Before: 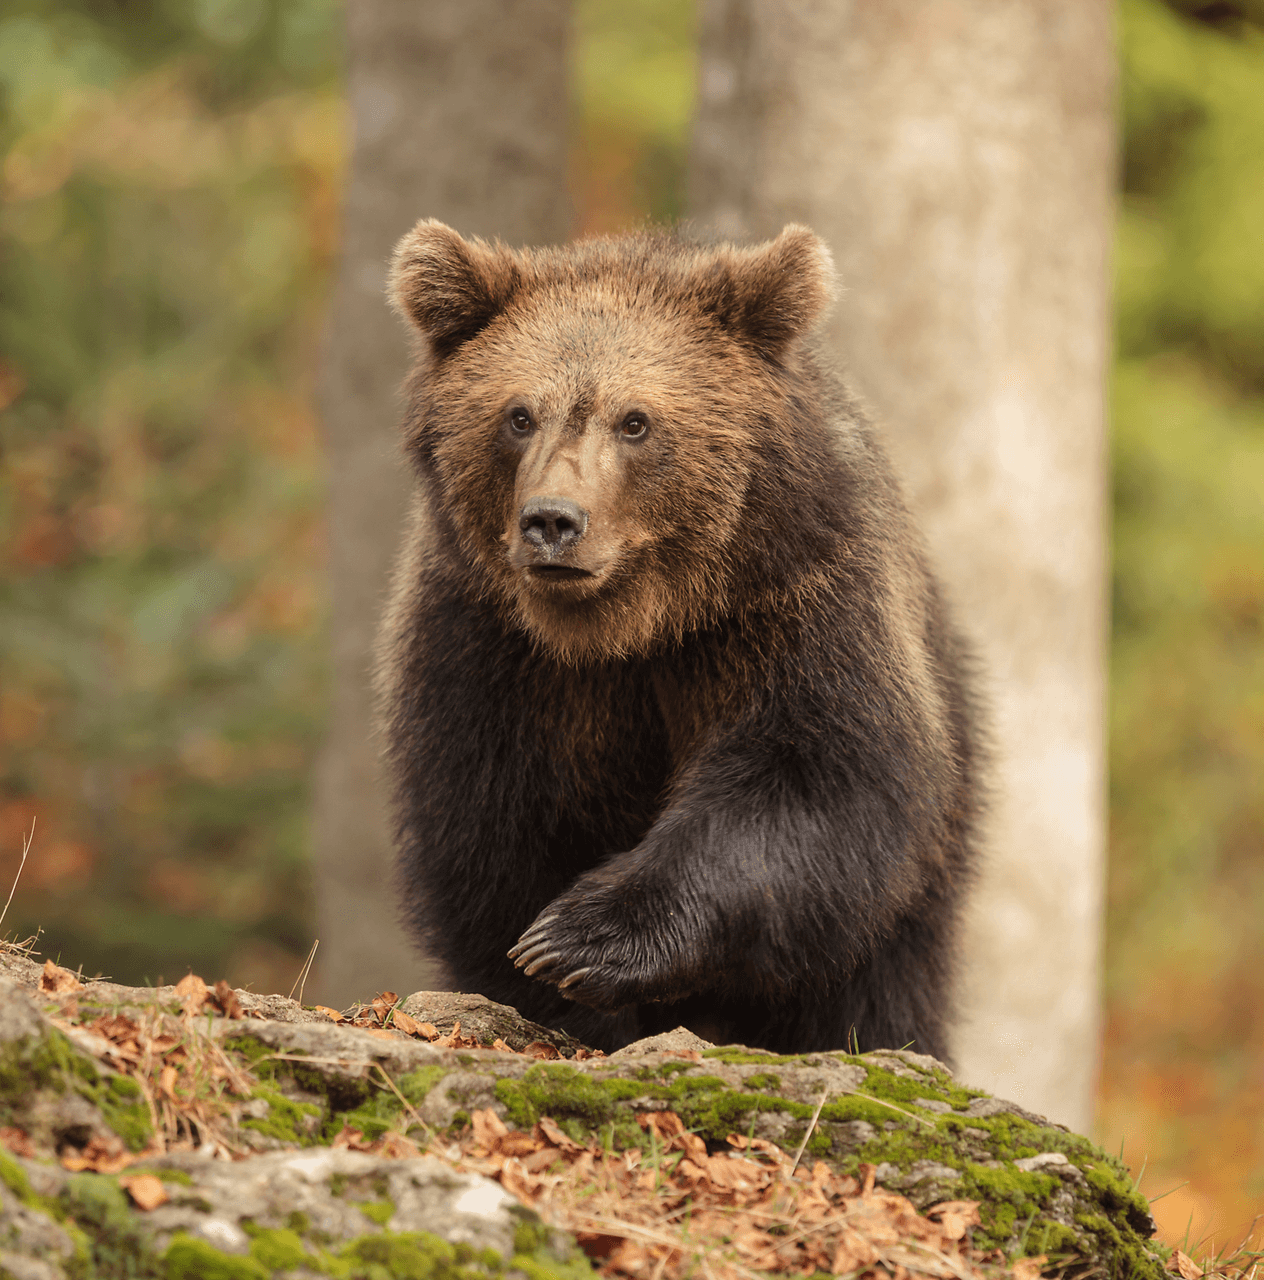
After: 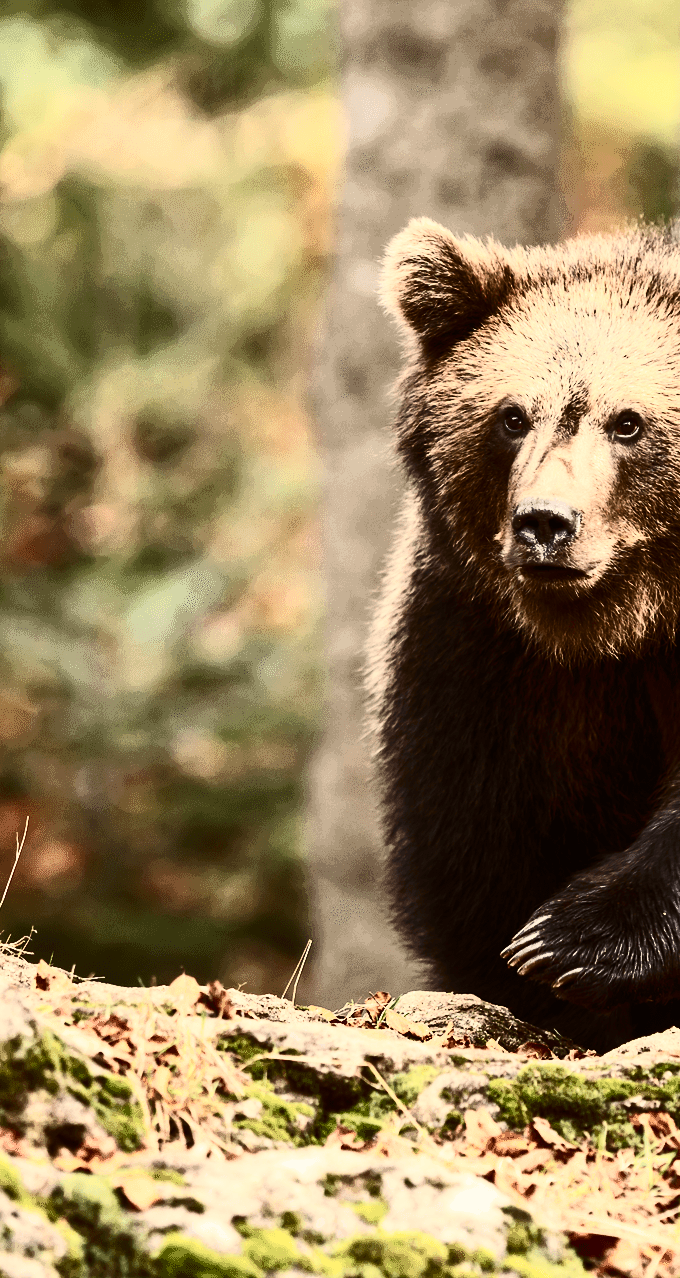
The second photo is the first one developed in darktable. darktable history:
crop: left 0.587%, right 45.588%, bottom 0.086%
exposure: black level correction 0.001, exposure 0.014 EV, compensate highlight preservation false
contrast brightness saturation: contrast 0.93, brightness 0.2
